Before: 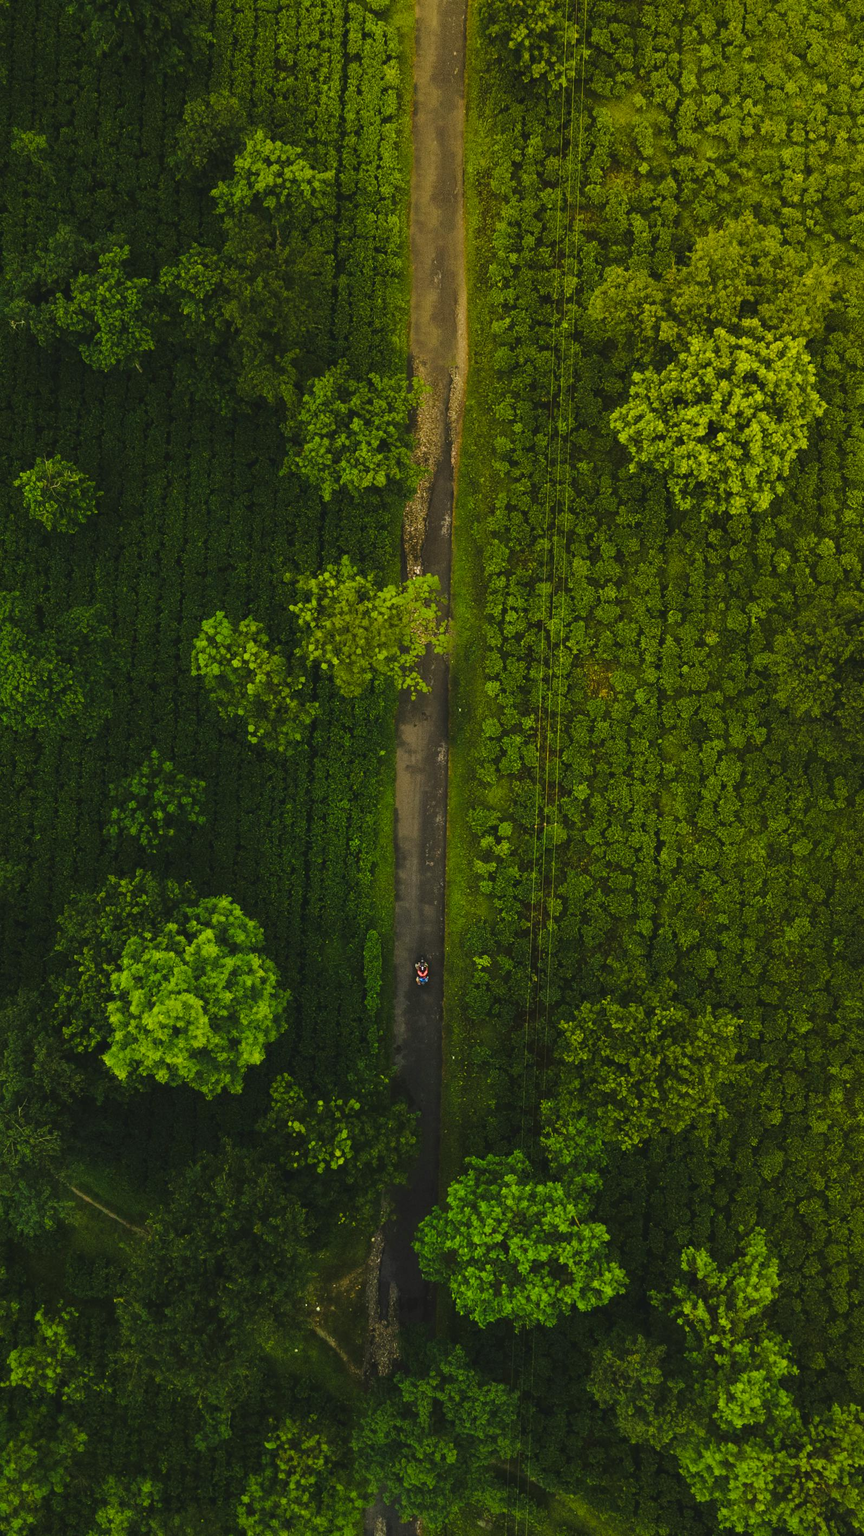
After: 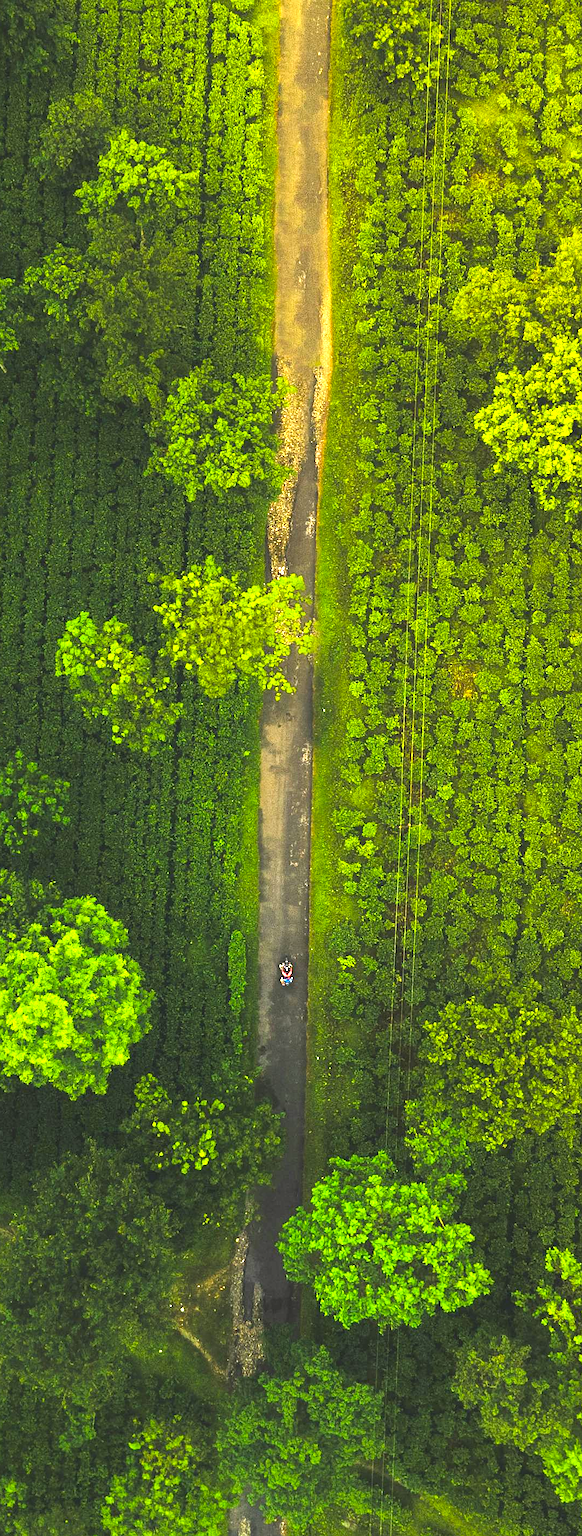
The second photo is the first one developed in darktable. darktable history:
crop and rotate: left 15.798%, right 16.689%
exposure: black level correction 0, exposure 1.666 EV, compensate highlight preservation false
tone equalizer: -8 EV -0.757 EV, -7 EV -0.725 EV, -6 EV -0.622 EV, -5 EV -0.401 EV, -3 EV 0.382 EV, -2 EV 0.6 EV, -1 EV 0.686 EV, +0 EV 0.721 EV
color zones: curves: ch0 [(0, 0.444) (0.143, 0.442) (0.286, 0.441) (0.429, 0.441) (0.571, 0.441) (0.714, 0.441) (0.857, 0.442) (1, 0.444)]
sharpen: radius 1.012
